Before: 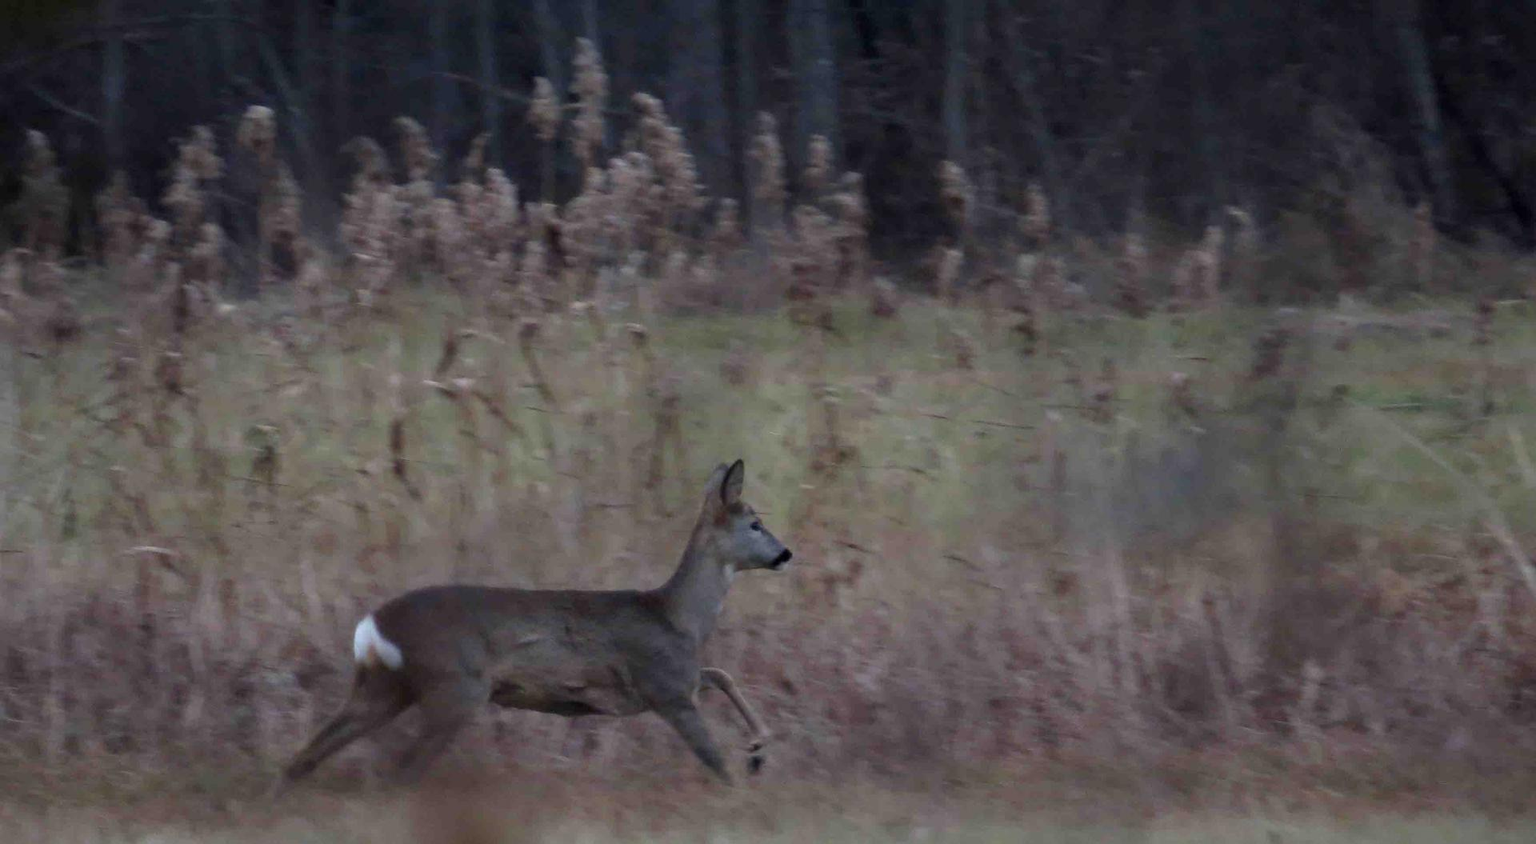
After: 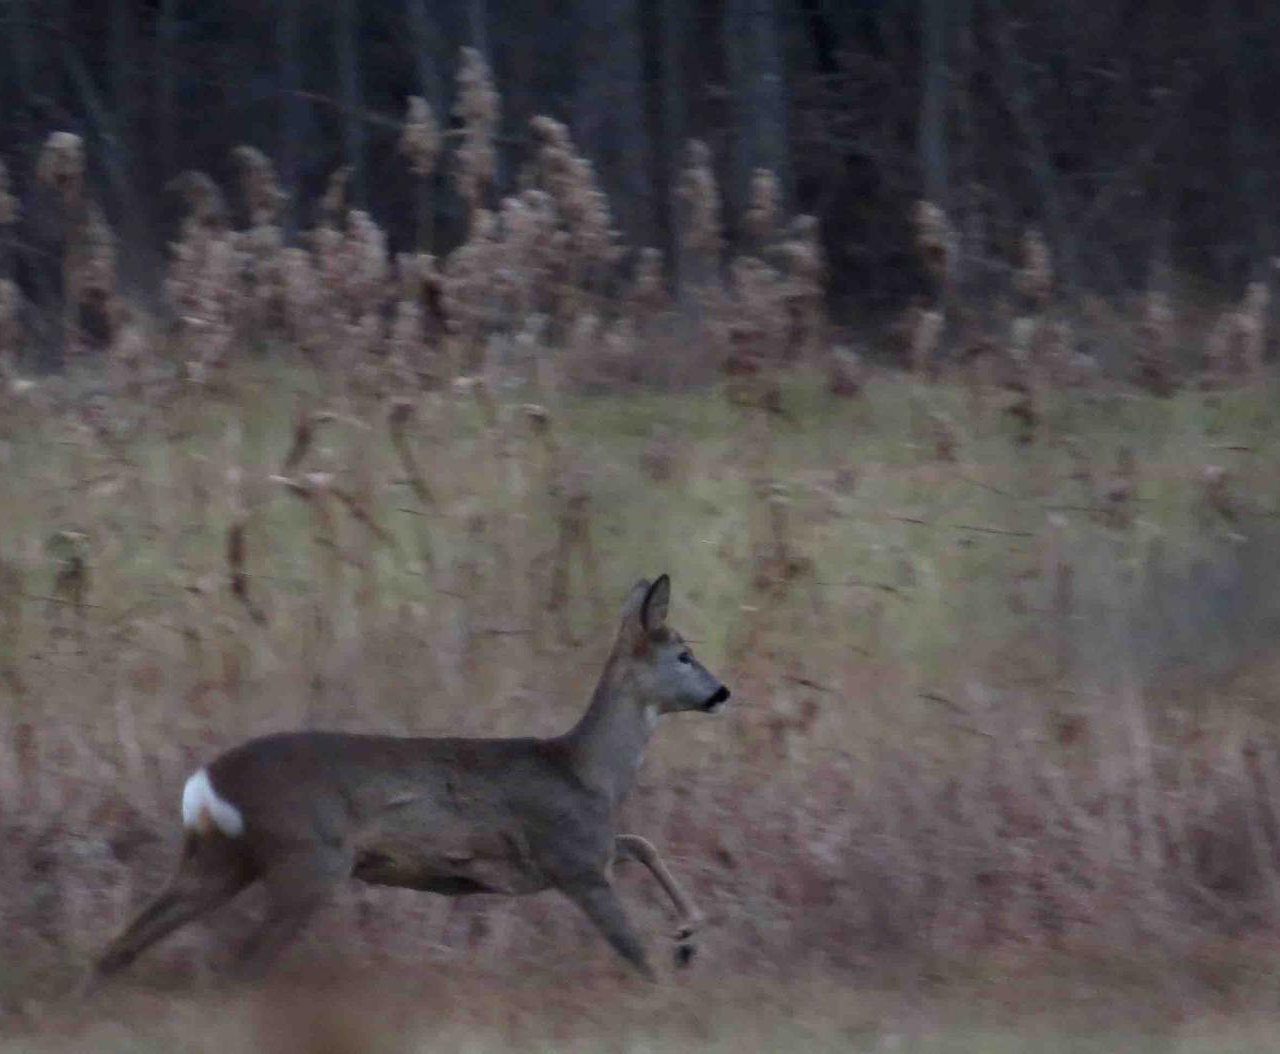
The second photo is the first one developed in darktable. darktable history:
crop and rotate: left 13.569%, right 19.74%
